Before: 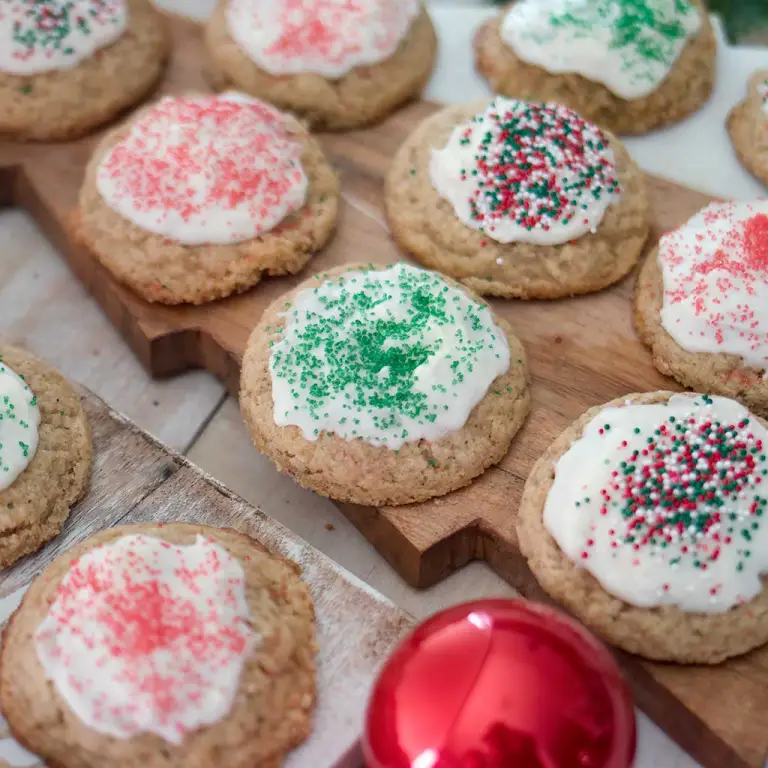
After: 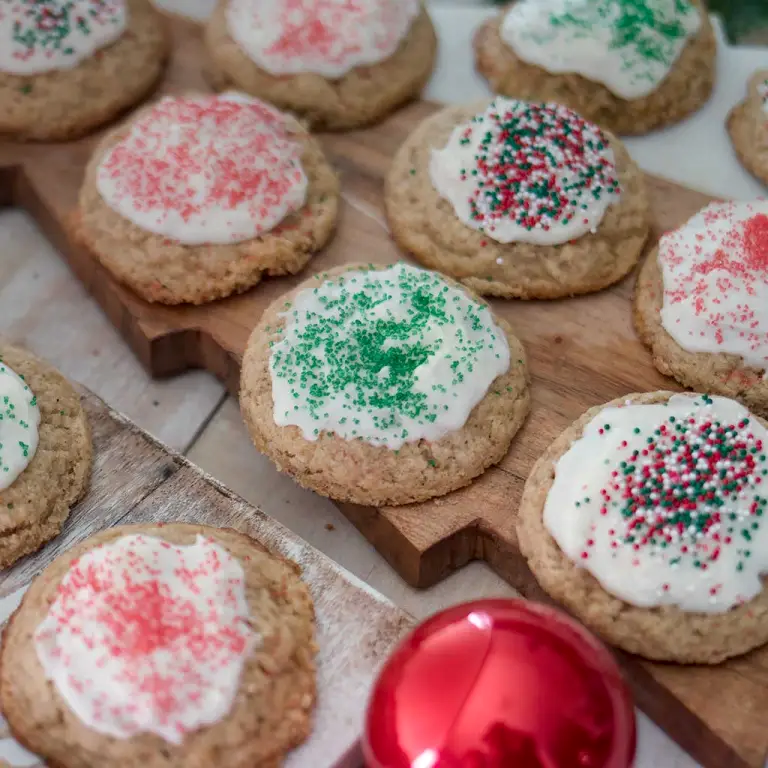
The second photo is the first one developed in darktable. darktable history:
local contrast: highlights 100%, shadows 100%, detail 120%, midtone range 0.2
graduated density: on, module defaults
